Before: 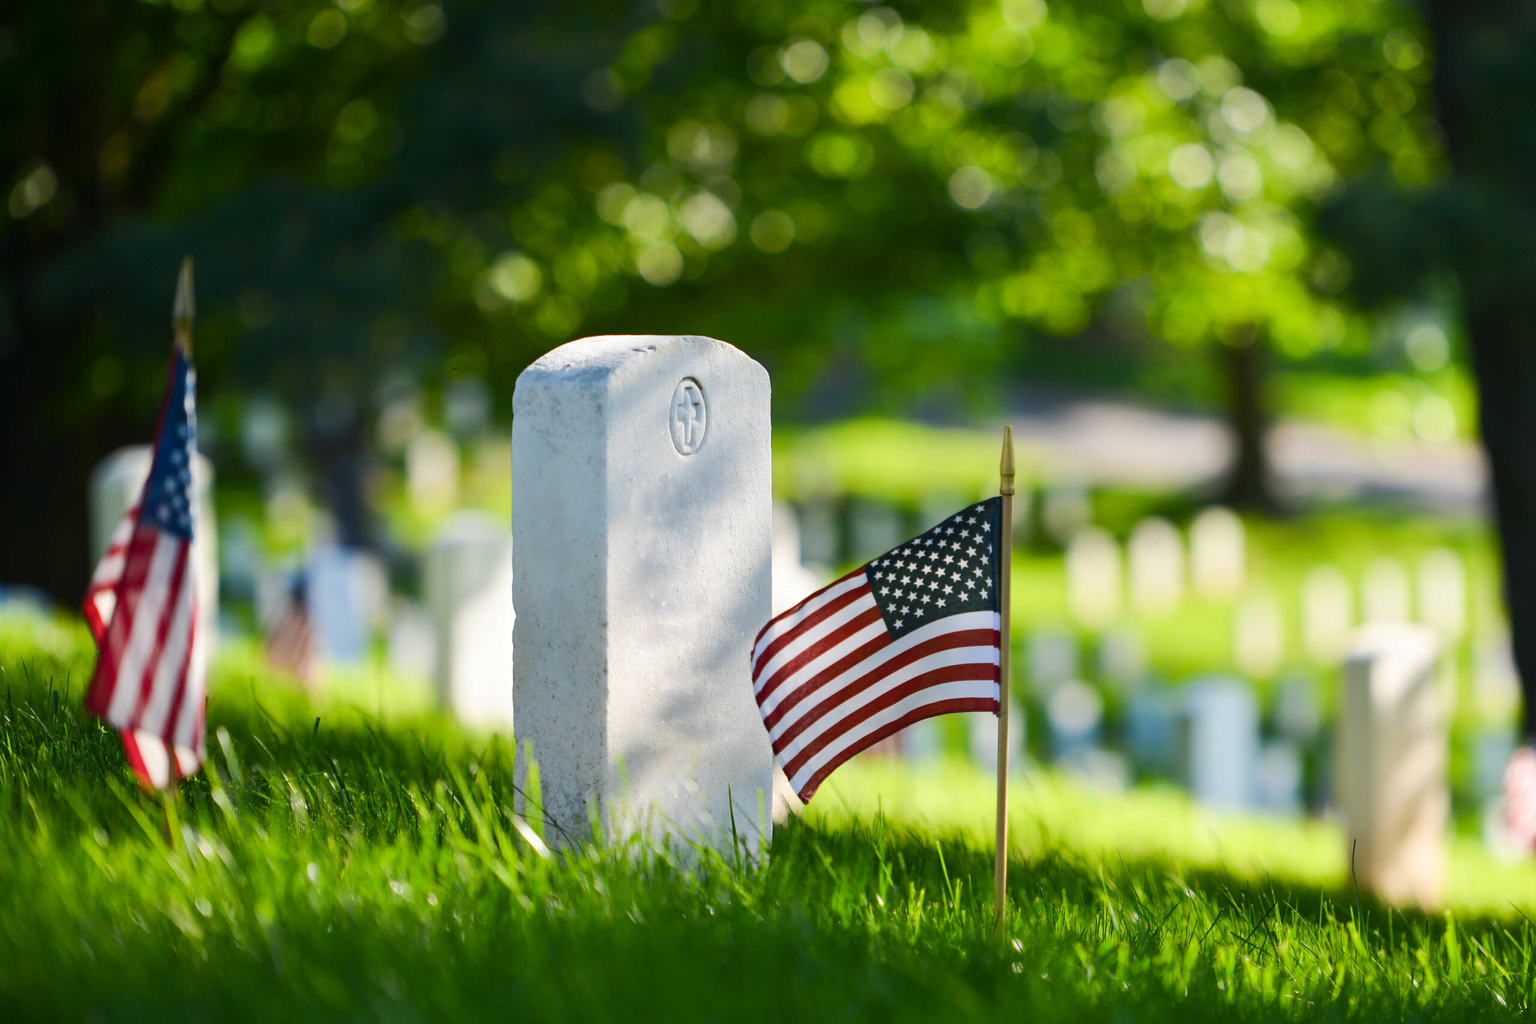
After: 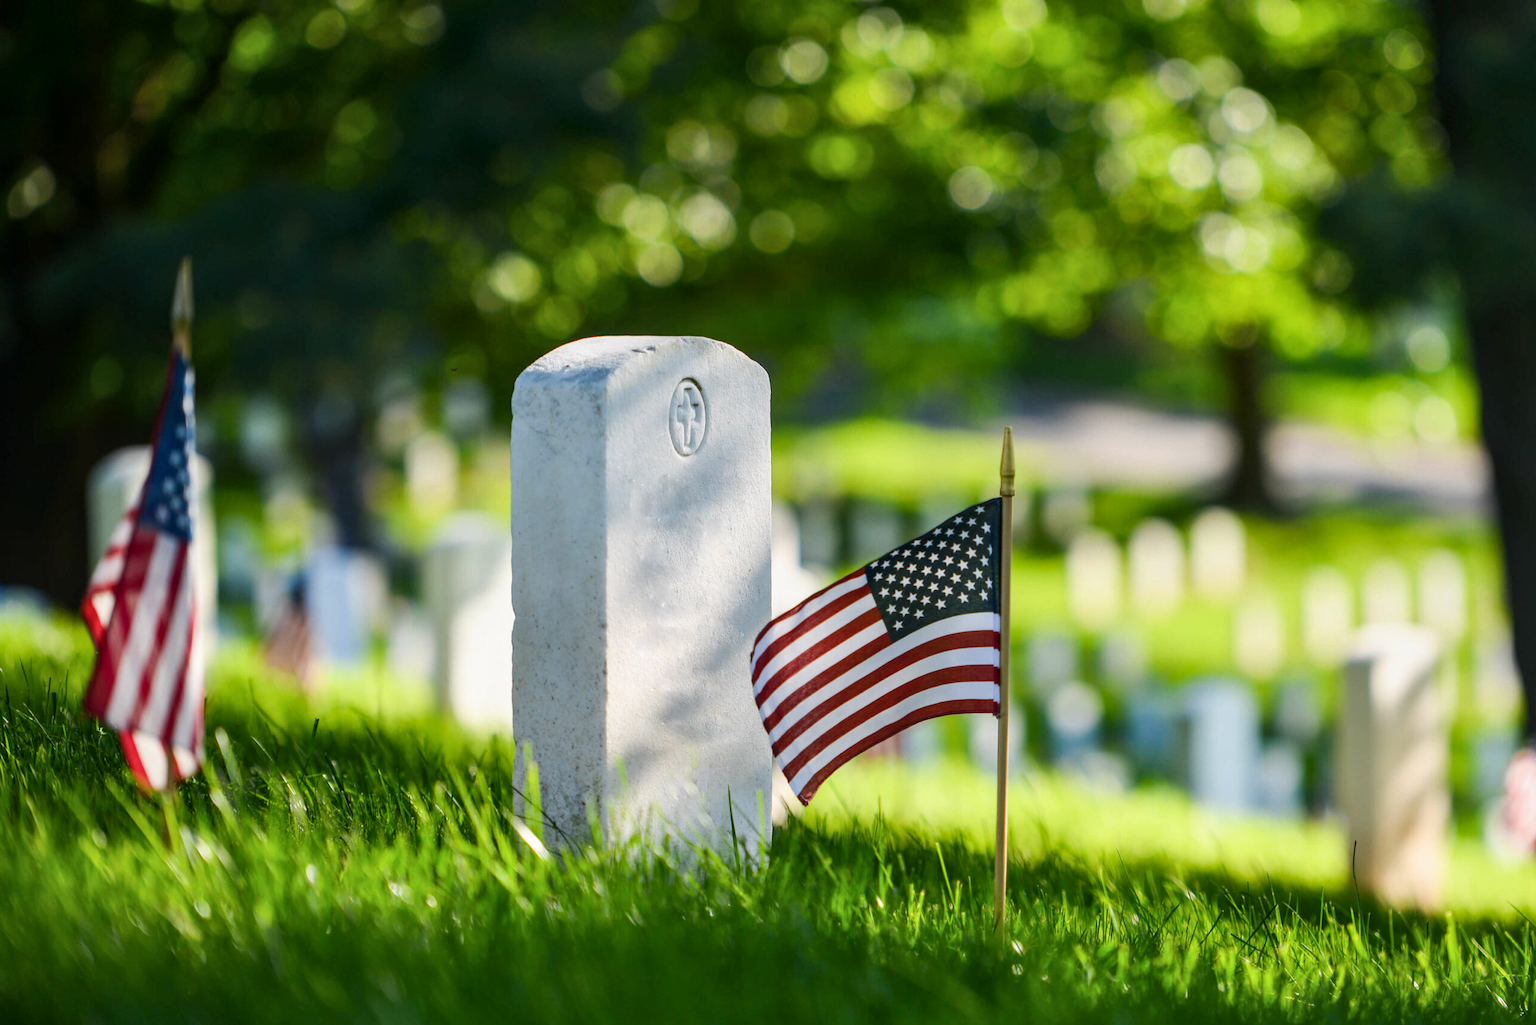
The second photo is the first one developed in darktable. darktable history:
local contrast: on, module defaults
filmic rgb: black relative exposure -16 EV, white relative exposure 2.93 EV, hardness 10.04, color science v6 (2022)
crop and rotate: left 0.126%
